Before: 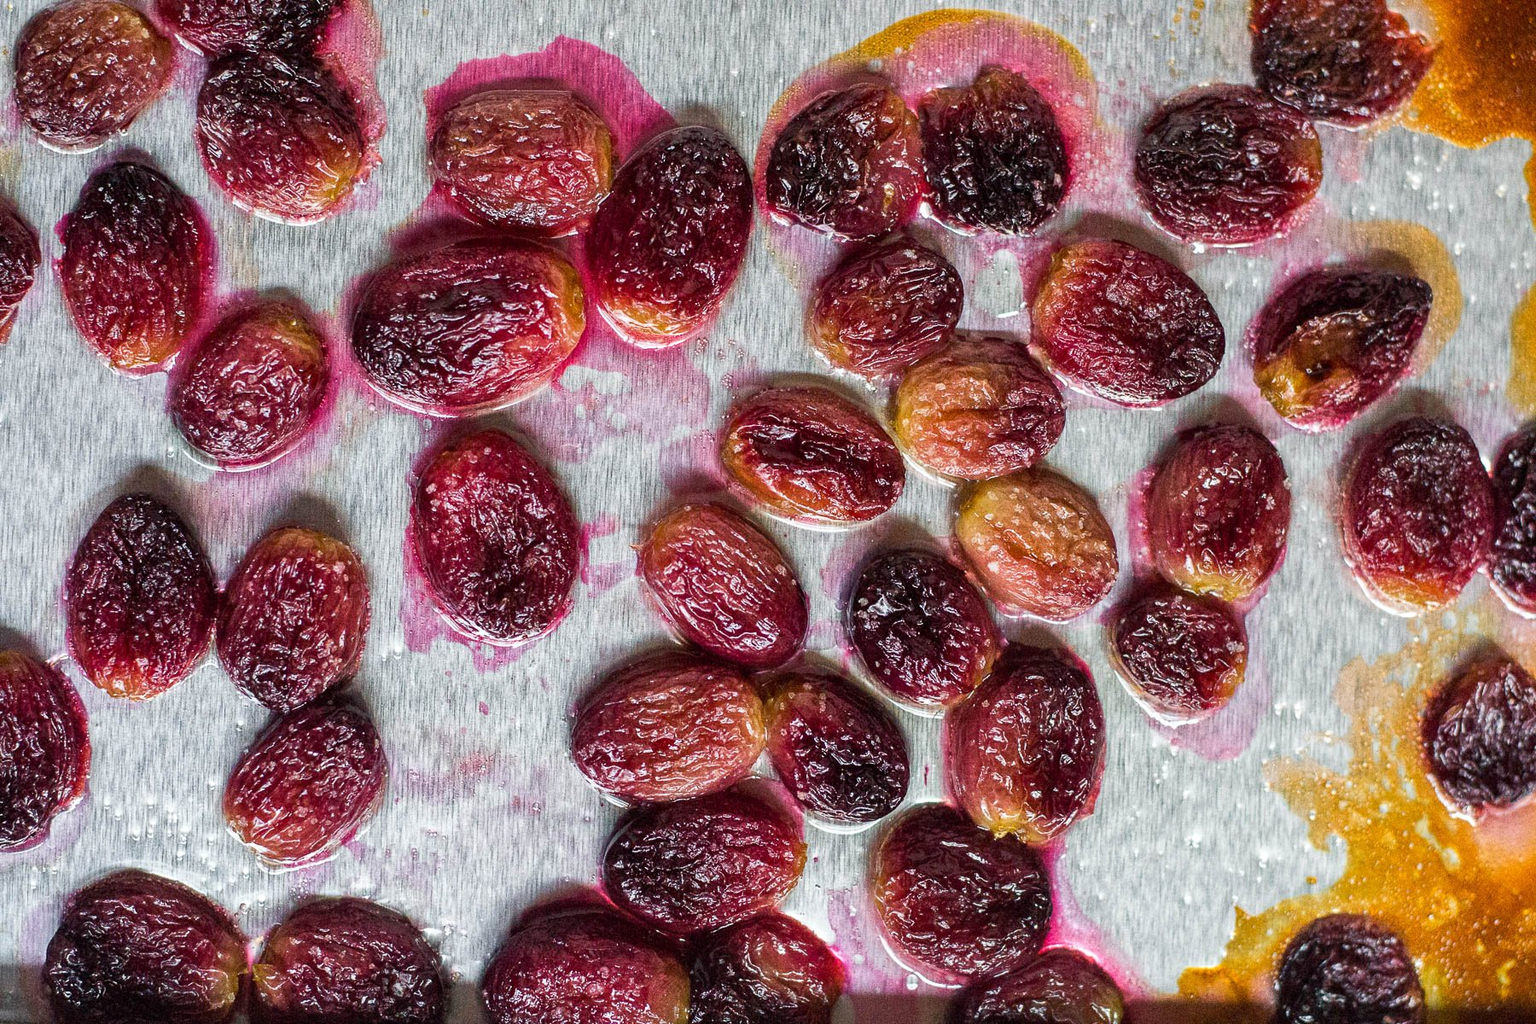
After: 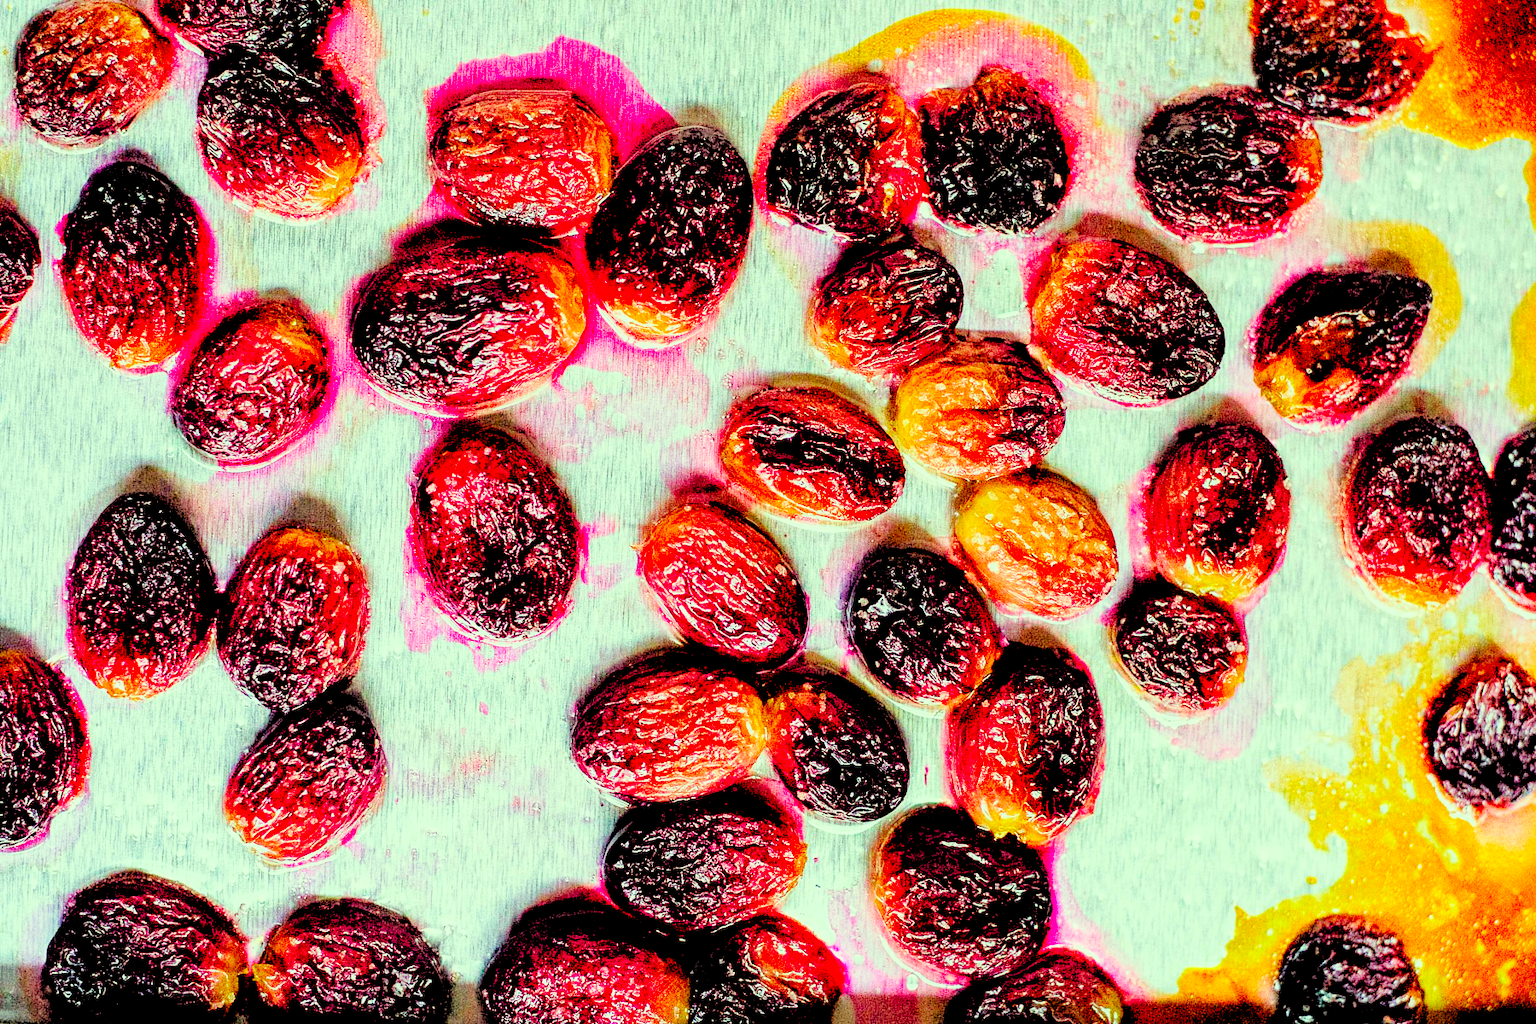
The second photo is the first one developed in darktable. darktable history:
color correction: highlights a* -10.77, highlights b* 9.8, saturation 1.72
rgb levels: levels [[0.027, 0.429, 0.996], [0, 0.5, 1], [0, 0.5, 1]]
base curve: curves: ch0 [(0, 0) (0.036, 0.025) (0.121, 0.166) (0.206, 0.329) (0.605, 0.79) (1, 1)], preserve colors none
